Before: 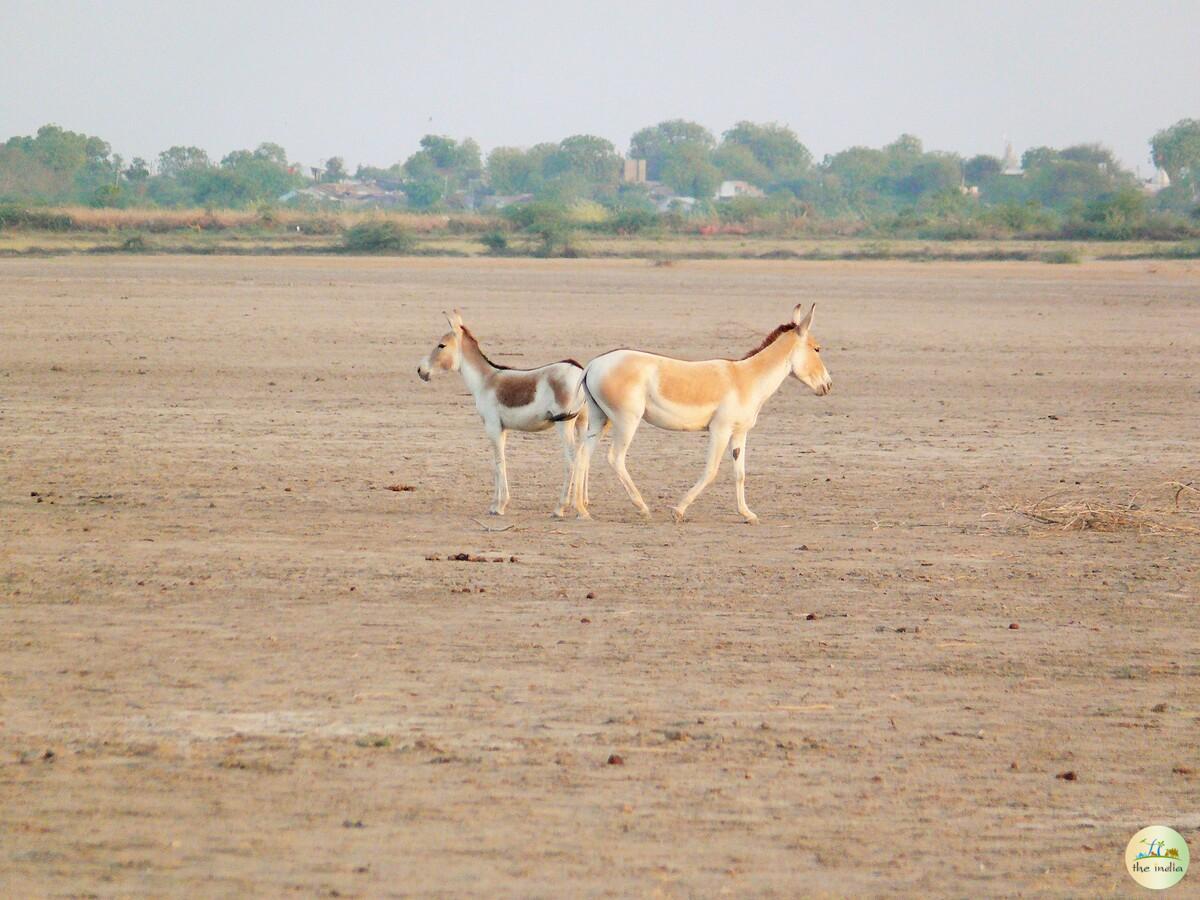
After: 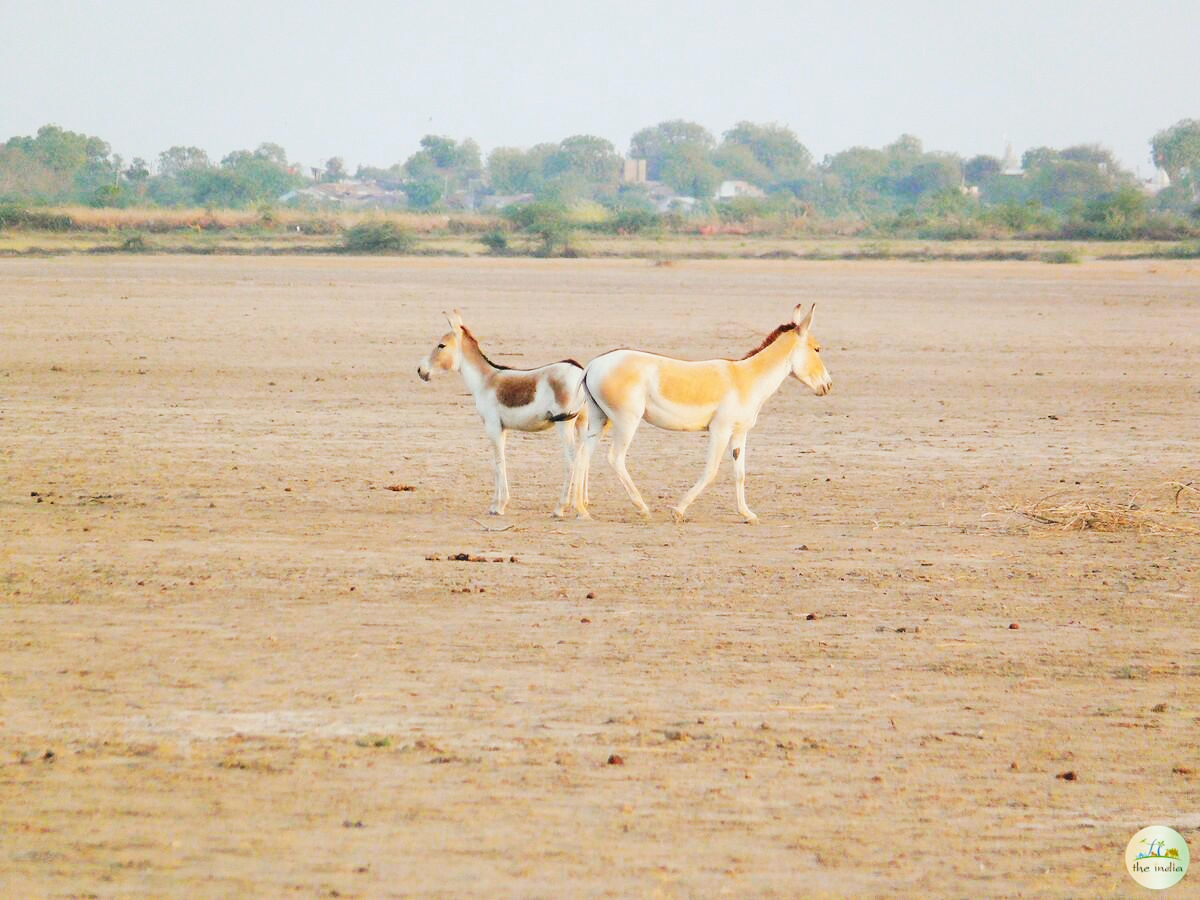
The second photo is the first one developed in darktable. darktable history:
tone curve: curves: ch0 [(0, 0) (0.003, 0.065) (0.011, 0.072) (0.025, 0.09) (0.044, 0.104) (0.069, 0.116) (0.1, 0.127) (0.136, 0.15) (0.177, 0.184) (0.224, 0.223) (0.277, 0.28) (0.335, 0.361) (0.399, 0.443) (0.468, 0.525) (0.543, 0.616) (0.623, 0.713) (0.709, 0.79) (0.801, 0.866) (0.898, 0.933) (1, 1)], preserve colors none
color look up table: target L [97.17, 92.57, 84.54, 88.96, 86.03, 74.12, 69.99, 56.4, 62.69, 61.37, 46.23, 31.88, 3.554, 200.89, 90.79, 84.32, 72.04, 65.73, 63.65, 57.1, 52.18, 54.4, 51.67, 47.15, 45.32, 38.71, 31.16, 23.2, 18.5, 89.85, 73.5, 63.99, 65.32, 61.44, 60.04, 50.71, 52.33, 50.79, 42.79, 36.97, 38.5, 35.94, 33.1, 2.157, 77.13, 73.51, 72.93, 64, 32.6], target a [-38.59, -5.621, -52.44, -37.16, -29.07, -48, -5.688, -50.35, -16.34, -5.997, -29.1, -29.02, -6.803, 0, 0.557, -0.331, 37.84, 33.68, 26.98, 51.39, 68.68, 29.77, -0.268, 68.35, 64.53, 52.76, 6.667, 41.28, 13.96, 16.88, 39.64, 1.539, 58.84, 73.06, 29.56, 75.82, 80.82, 45.23, 4.945, 14.21, 61, 53.97, 36.65, 4.332, -11.43, -26.93, -33.59, -10.49, -13.11], target b [94.13, 6.963, 47.93, -1.947, 32.96, 18.81, 54.46, 44.35, 11.48, 56.85, 39.2, 24.12, 5.315, -0.001, 23.33, 78.52, 10.61, 64.65, 23.92, 50.42, 7.582, 56.57, 36.8, 9.386, 61.65, 44.79, 4.333, 5.185, 31.06, -18.35, -32.84, 0.552, -28.74, -55.78, -18.08, -8.206, -42.28, -34.98, -31.14, -62.86, -62.67, -12.07, -80.05, -29.47, -16.8, -32.07, -4.448, -45.04, -13.19], num patches 49
